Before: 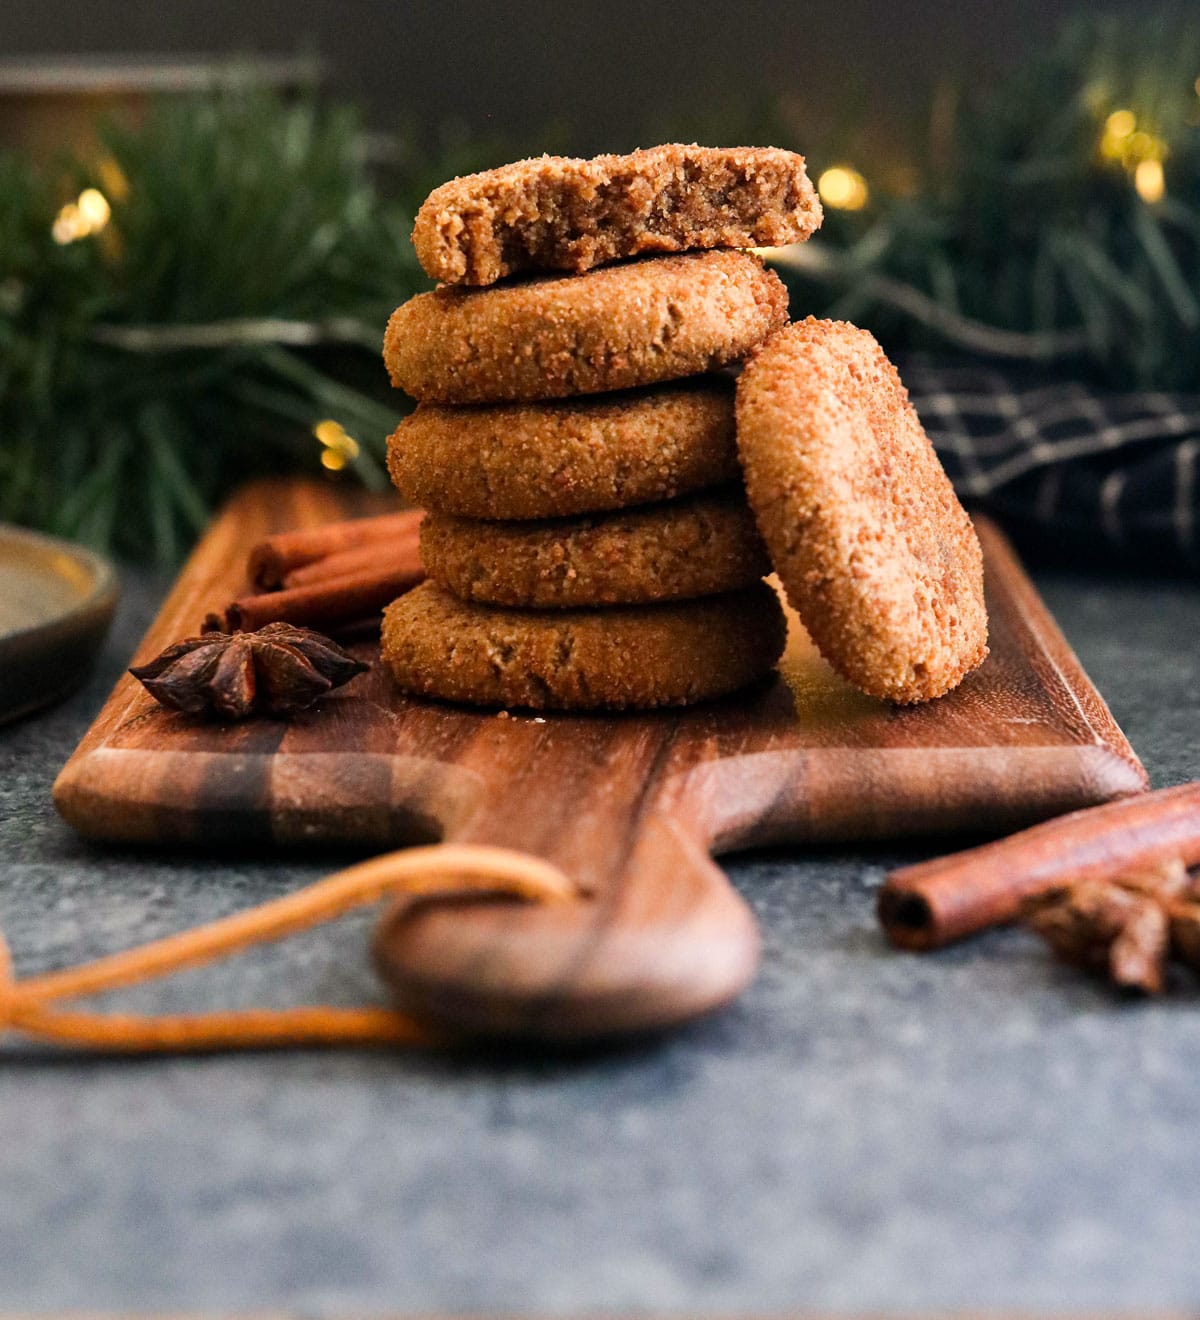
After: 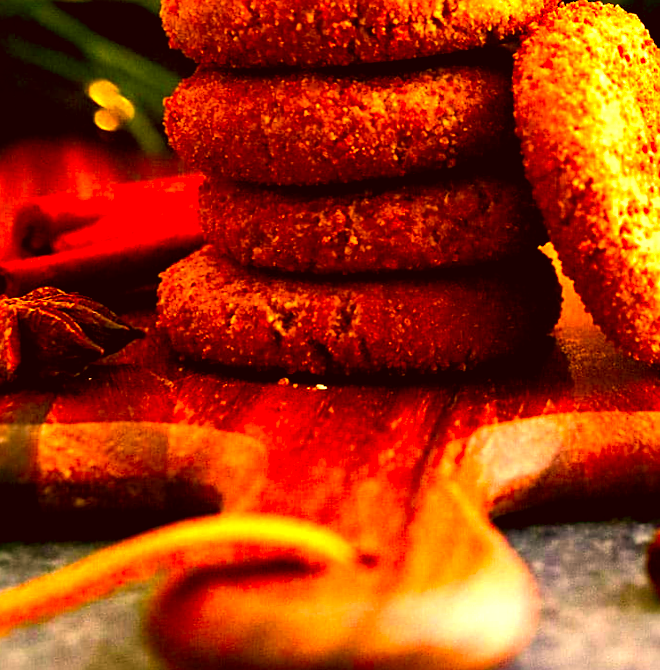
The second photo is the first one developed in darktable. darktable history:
white balance: red 0.98, blue 1.034
color correction: highlights a* 10.44, highlights b* 30.04, shadows a* 2.73, shadows b* 17.51, saturation 1.72
exposure: black level correction 0.005, exposure 0.417 EV, compensate highlight preservation false
rotate and perspective: rotation -0.013°, lens shift (vertical) -0.027, lens shift (horizontal) 0.178, crop left 0.016, crop right 0.989, crop top 0.082, crop bottom 0.918
crop and rotate: left 22.13%, top 22.054%, right 22.026%, bottom 22.102%
color balance rgb: linear chroma grading › global chroma 16.62%, perceptual saturation grading › highlights -8.63%, perceptual saturation grading › mid-tones 18.66%, perceptual saturation grading › shadows 28.49%, perceptual brilliance grading › highlights 14.22%, perceptual brilliance grading › shadows -18.96%, global vibrance 27.71%
sharpen: on, module defaults
